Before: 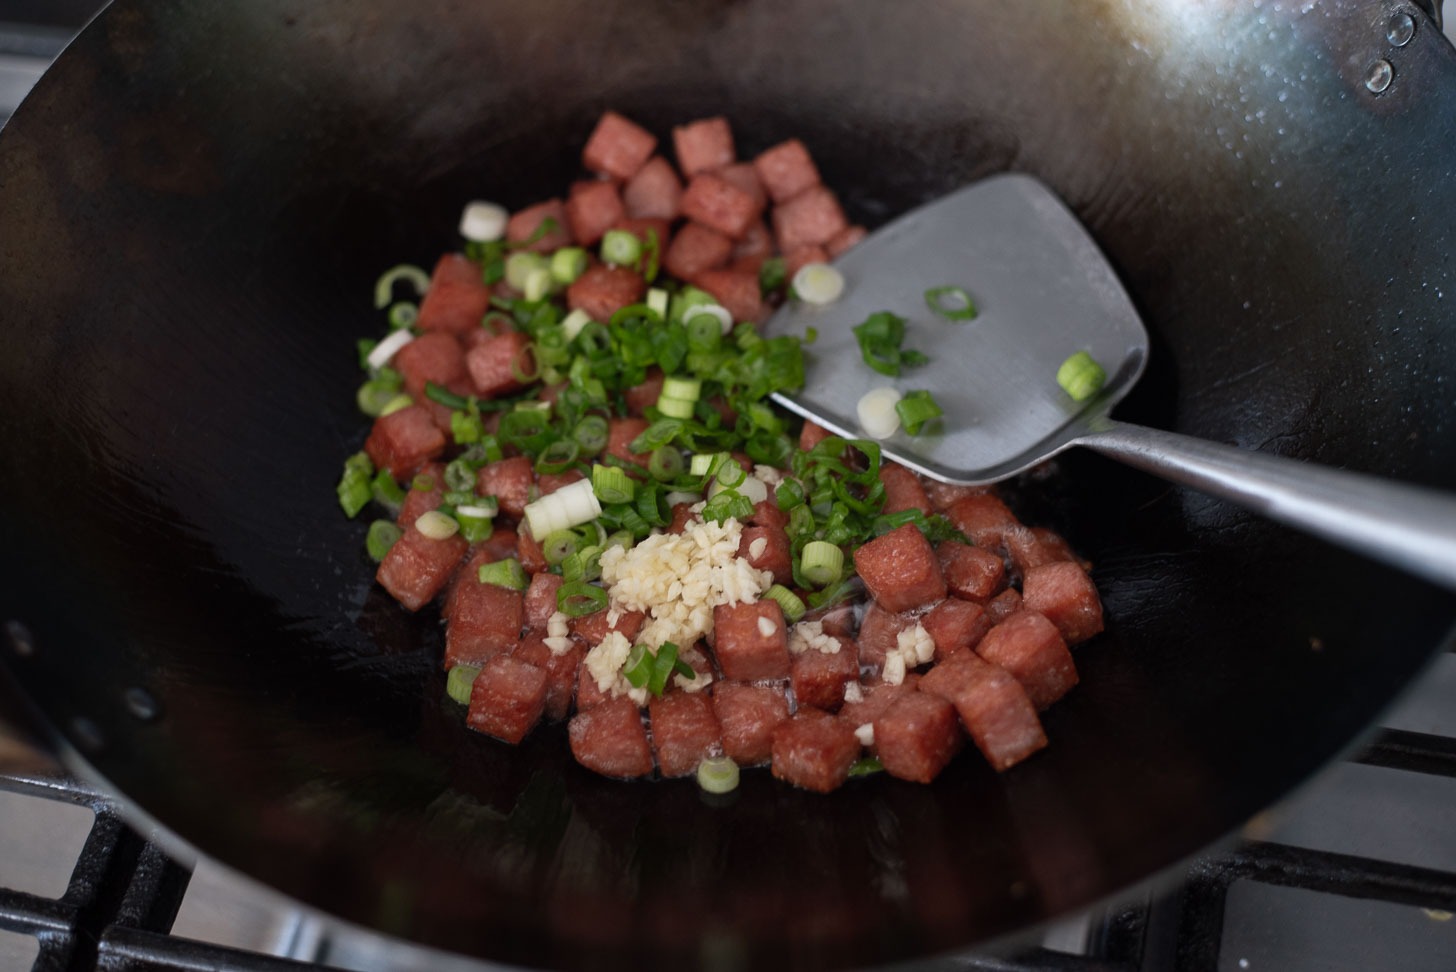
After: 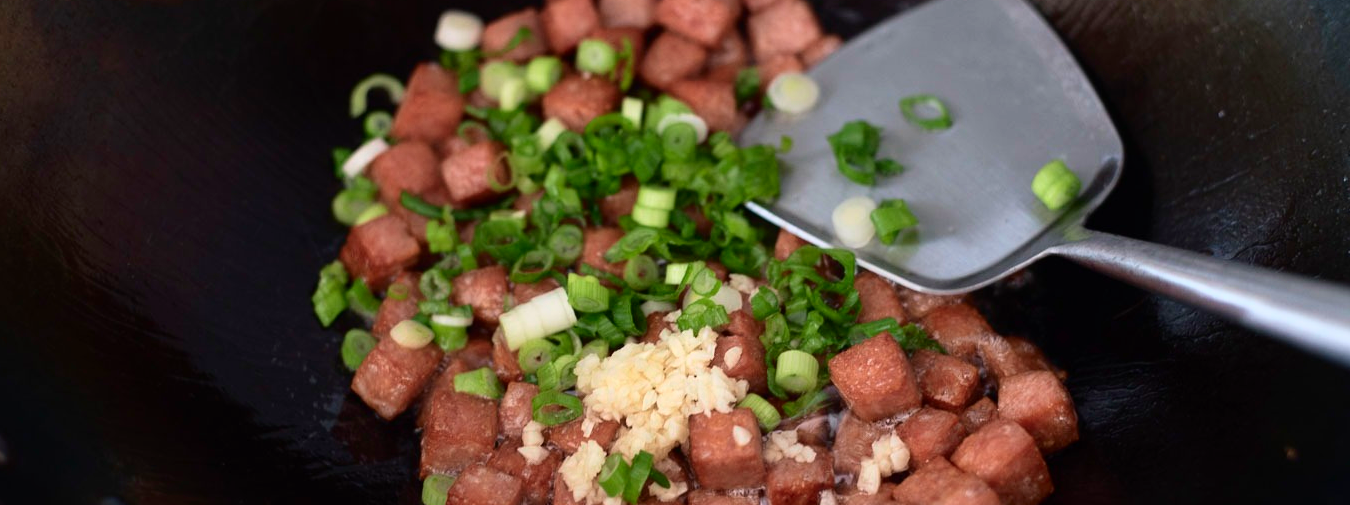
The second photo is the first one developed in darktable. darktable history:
tone curve: curves: ch0 [(0, 0) (0.091, 0.077) (0.389, 0.458) (0.745, 0.82) (0.844, 0.908) (0.909, 0.942) (1, 0.973)]; ch1 [(0, 0) (0.437, 0.404) (0.5, 0.5) (0.529, 0.556) (0.58, 0.603) (0.616, 0.649) (1, 1)]; ch2 [(0, 0) (0.442, 0.415) (0.5, 0.5) (0.535, 0.557) (0.585, 0.62) (1, 1)], color space Lab, independent channels, preserve colors none
crop: left 1.751%, top 19.69%, right 5.467%, bottom 28.355%
color zones: curves: ch0 [(0, 0.558) (0.143, 0.559) (0.286, 0.529) (0.429, 0.505) (0.571, 0.5) (0.714, 0.5) (0.857, 0.5) (1, 0.558)]; ch1 [(0, 0.469) (0.01, 0.469) (0.12, 0.446) (0.248, 0.469) (0.5, 0.5) (0.748, 0.5) (0.99, 0.469) (1, 0.469)]
